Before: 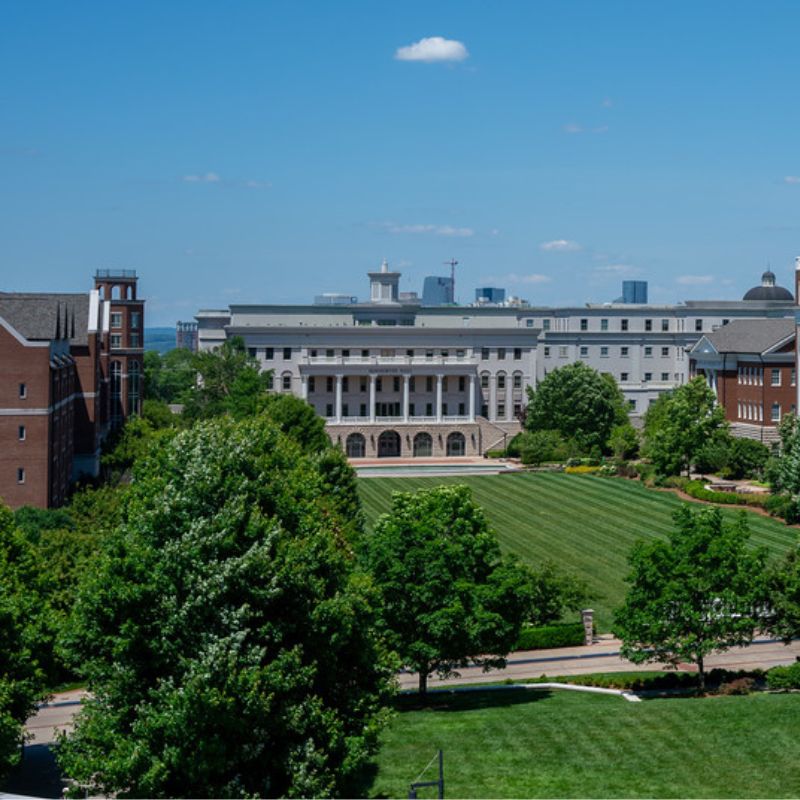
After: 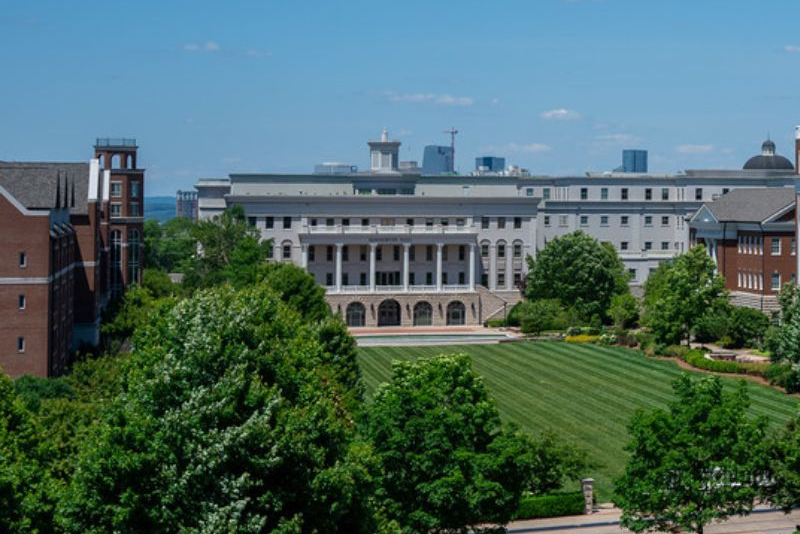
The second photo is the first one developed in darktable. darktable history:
crop: top 16.44%, bottom 16.727%
